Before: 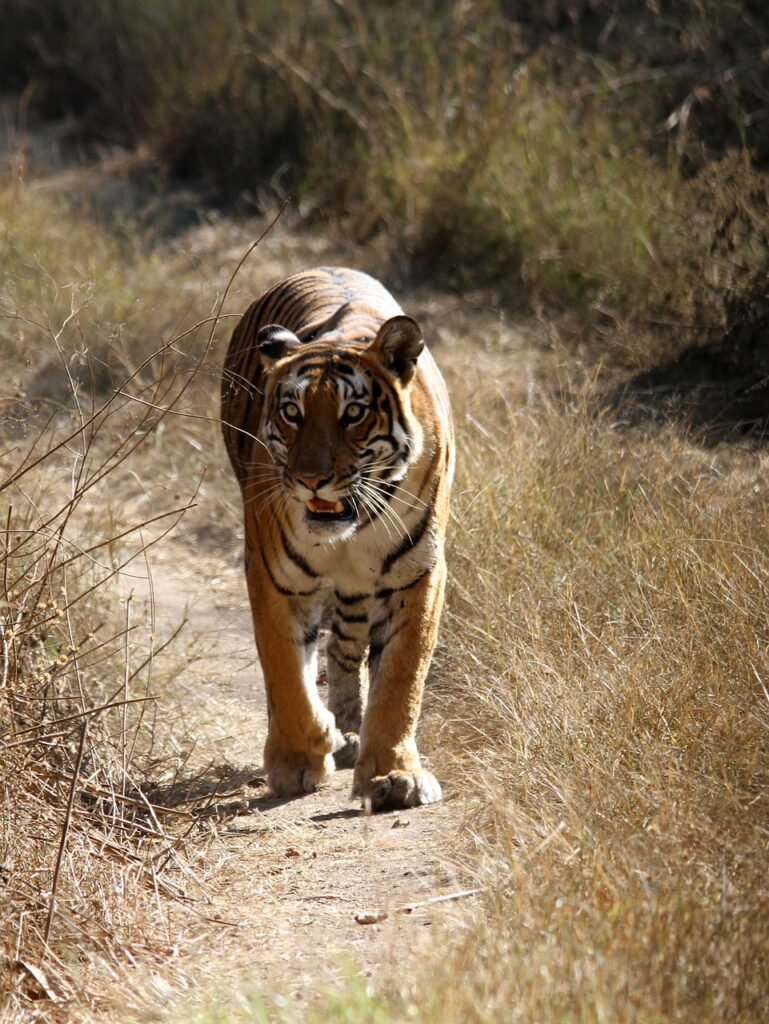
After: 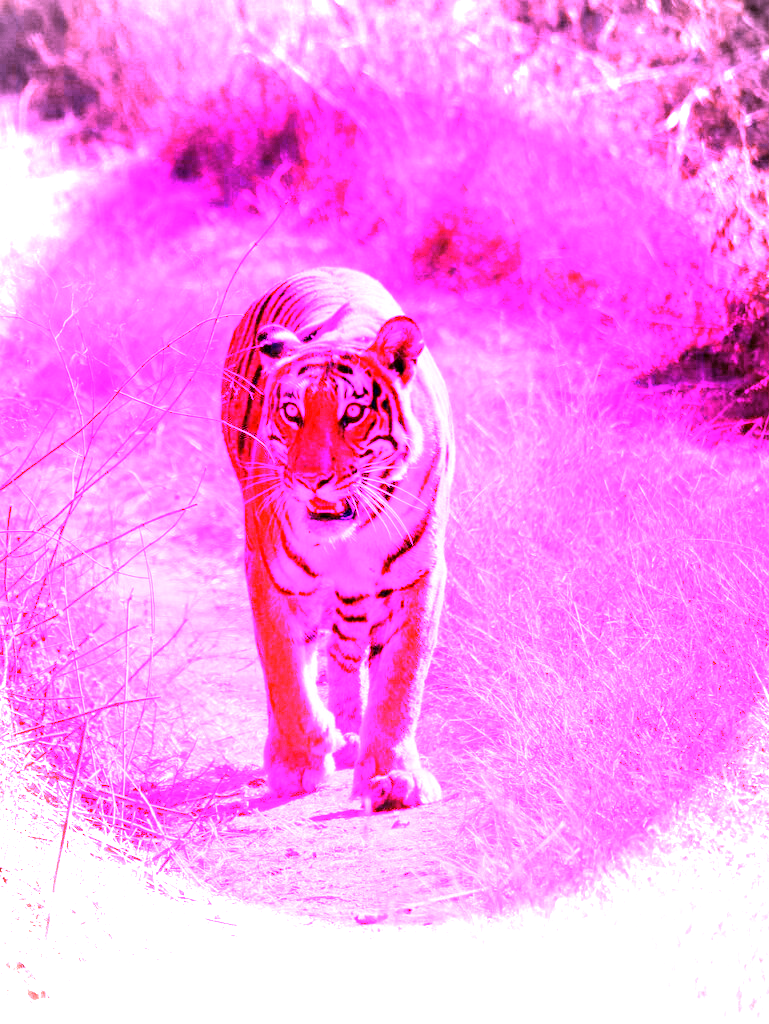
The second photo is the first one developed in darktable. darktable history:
vignetting: fall-off radius 45%, brightness -0.33
white balance: red 8, blue 8
